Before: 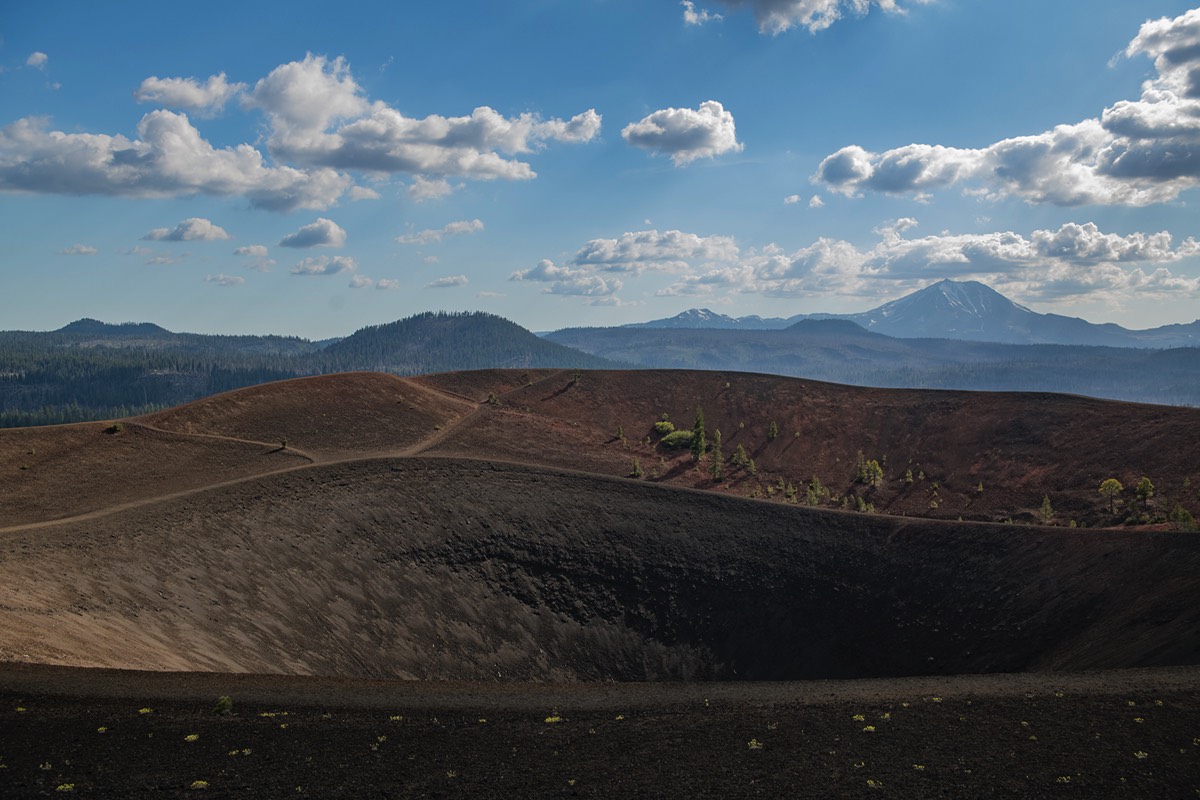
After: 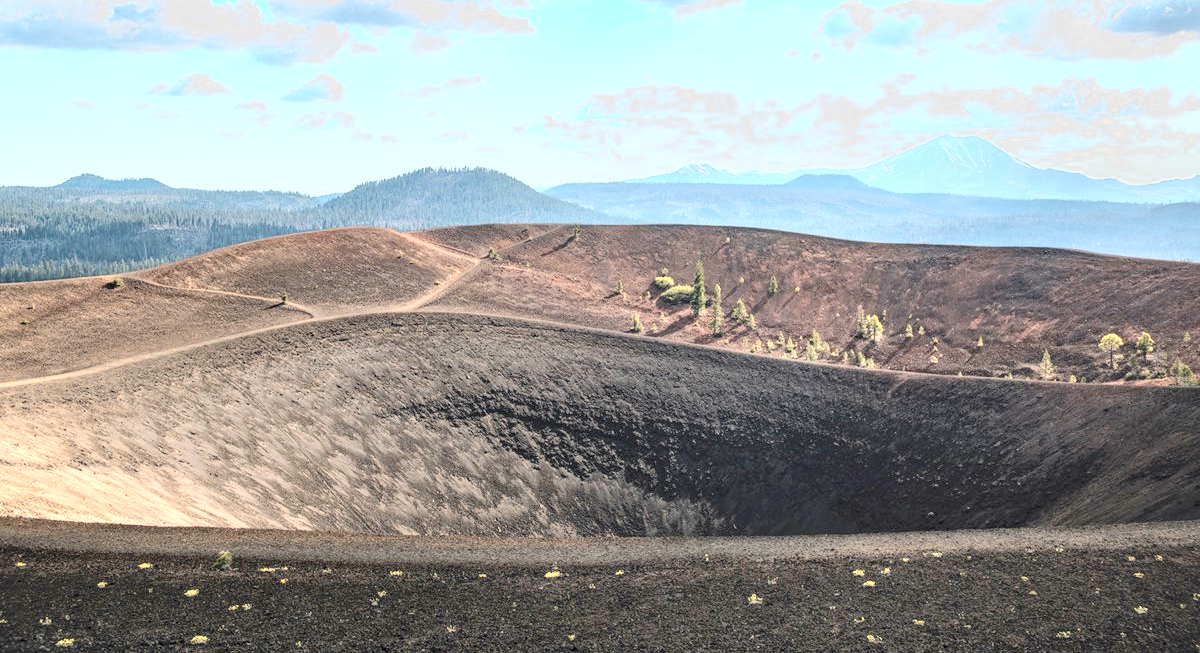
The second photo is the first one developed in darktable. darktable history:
color balance rgb: perceptual saturation grading › global saturation 25.056%
color zones: curves: ch0 [(0.018, 0.548) (0.197, 0.654) (0.425, 0.447) (0.605, 0.658) (0.732, 0.579)]; ch1 [(0.105, 0.531) (0.224, 0.531) (0.386, 0.39) (0.618, 0.456) (0.732, 0.456) (0.956, 0.421)]; ch2 [(0.039, 0.583) (0.215, 0.465) (0.399, 0.544) (0.465, 0.548) (0.614, 0.447) (0.724, 0.43) (0.882, 0.623) (0.956, 0.632)]
contrast brightness saturation: brightness 0.273
local contrast: highlights 63%, detail 143%, midtone range 0.428
shadows and highlights: radius 120.48, shadows 21.67, white point adjustment -9.69, highlights -14.52, soften with gaussian
crop and rotate: top 18.355%
exposure: black level correction 0, exposure 0.5 EV, compensate highlight preservation false
tone curve: curves: ch0 [(0, 0) (0.003, 0.01) (0.011, 0.017) (0.025, 0.035) (0.044, 0.068) (0.069, 0.109) (0.1, 0.144) (0.136, 0.185) (0.177, 0.231) (0.224, 0.279) (0.277, 0.346) (0.335, 0.42) (0.399, 0.5) (0.468, 0.603) (0.543, 0.712) (0.623, 0.808) (0.709, 0.883) (0.801, 0.957) (0.898, 0.993) (1, 1)], color space Lab, independent channels, preserve colors none
